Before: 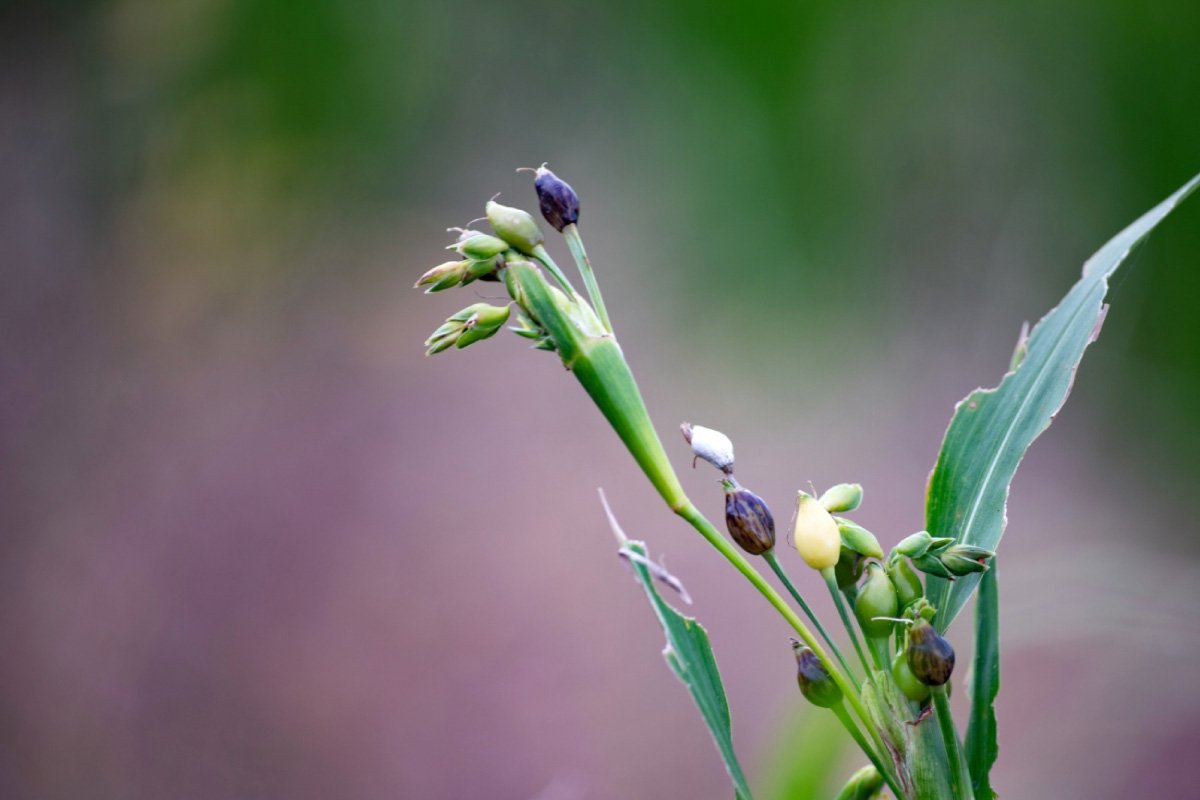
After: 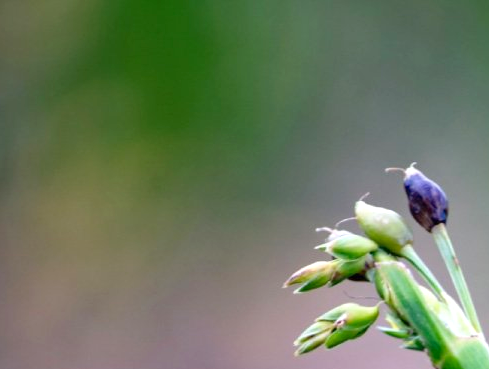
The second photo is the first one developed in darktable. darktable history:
crop and rotate: left 10.955%, top 0.116%, right 48.22%, bottom 53.744%
levels: white 99.9%, levels [0, 0.435, 0.917]
